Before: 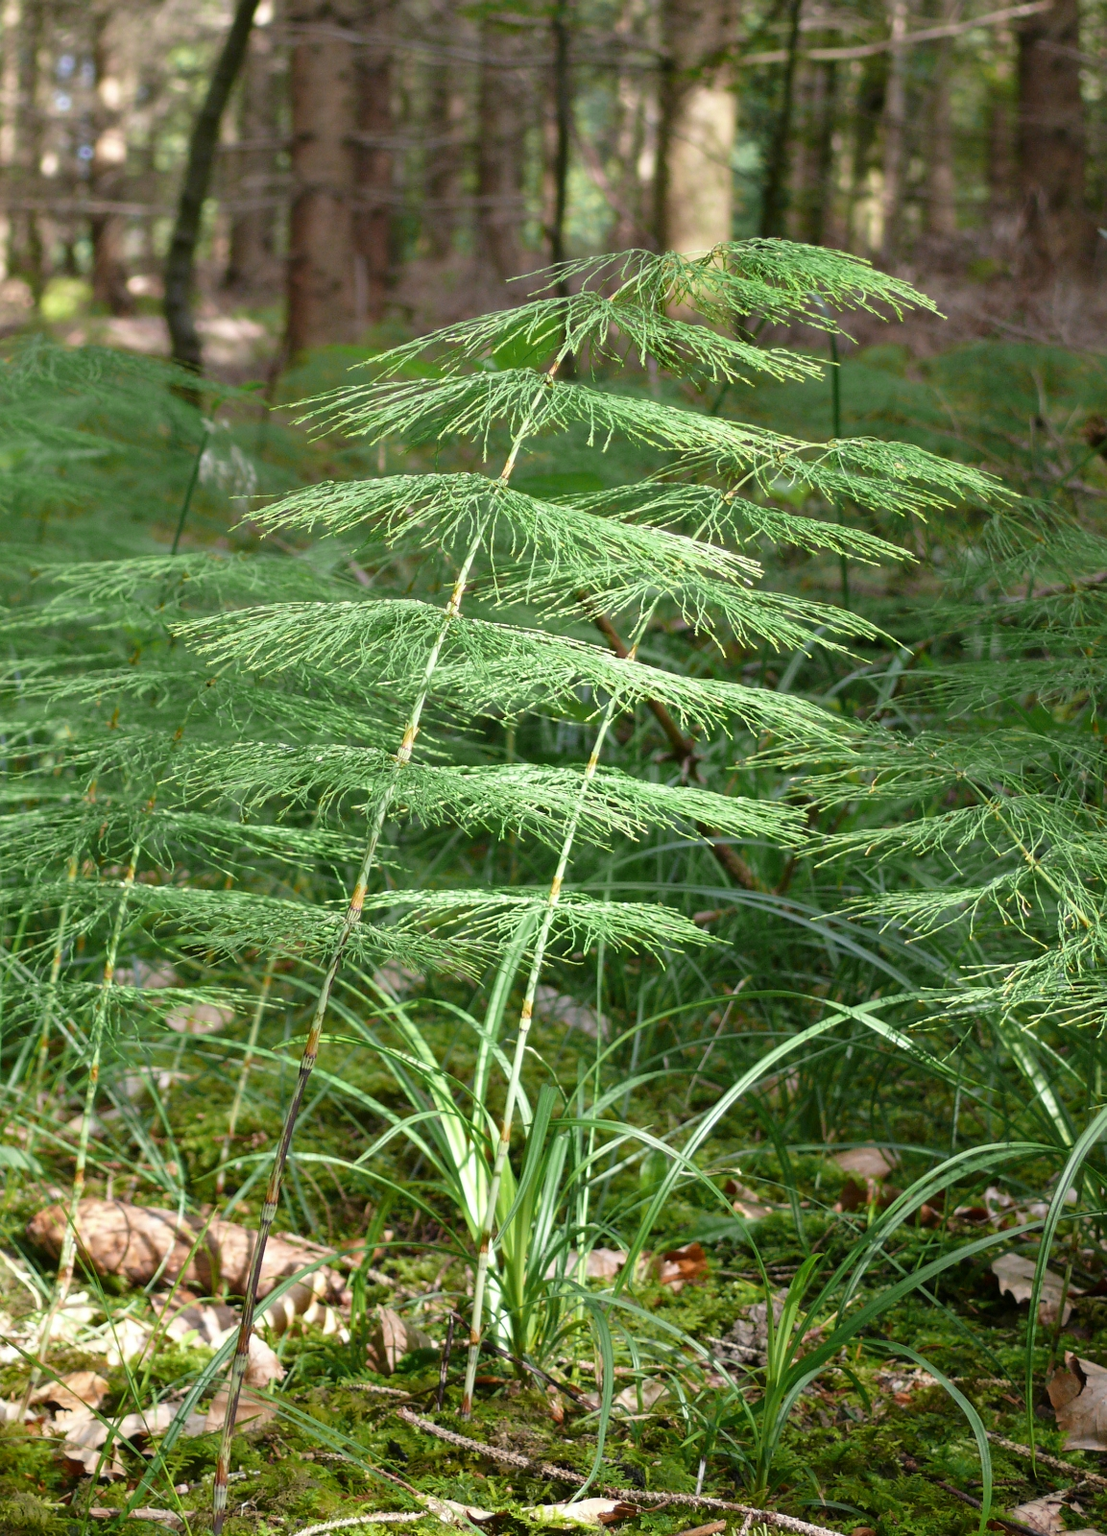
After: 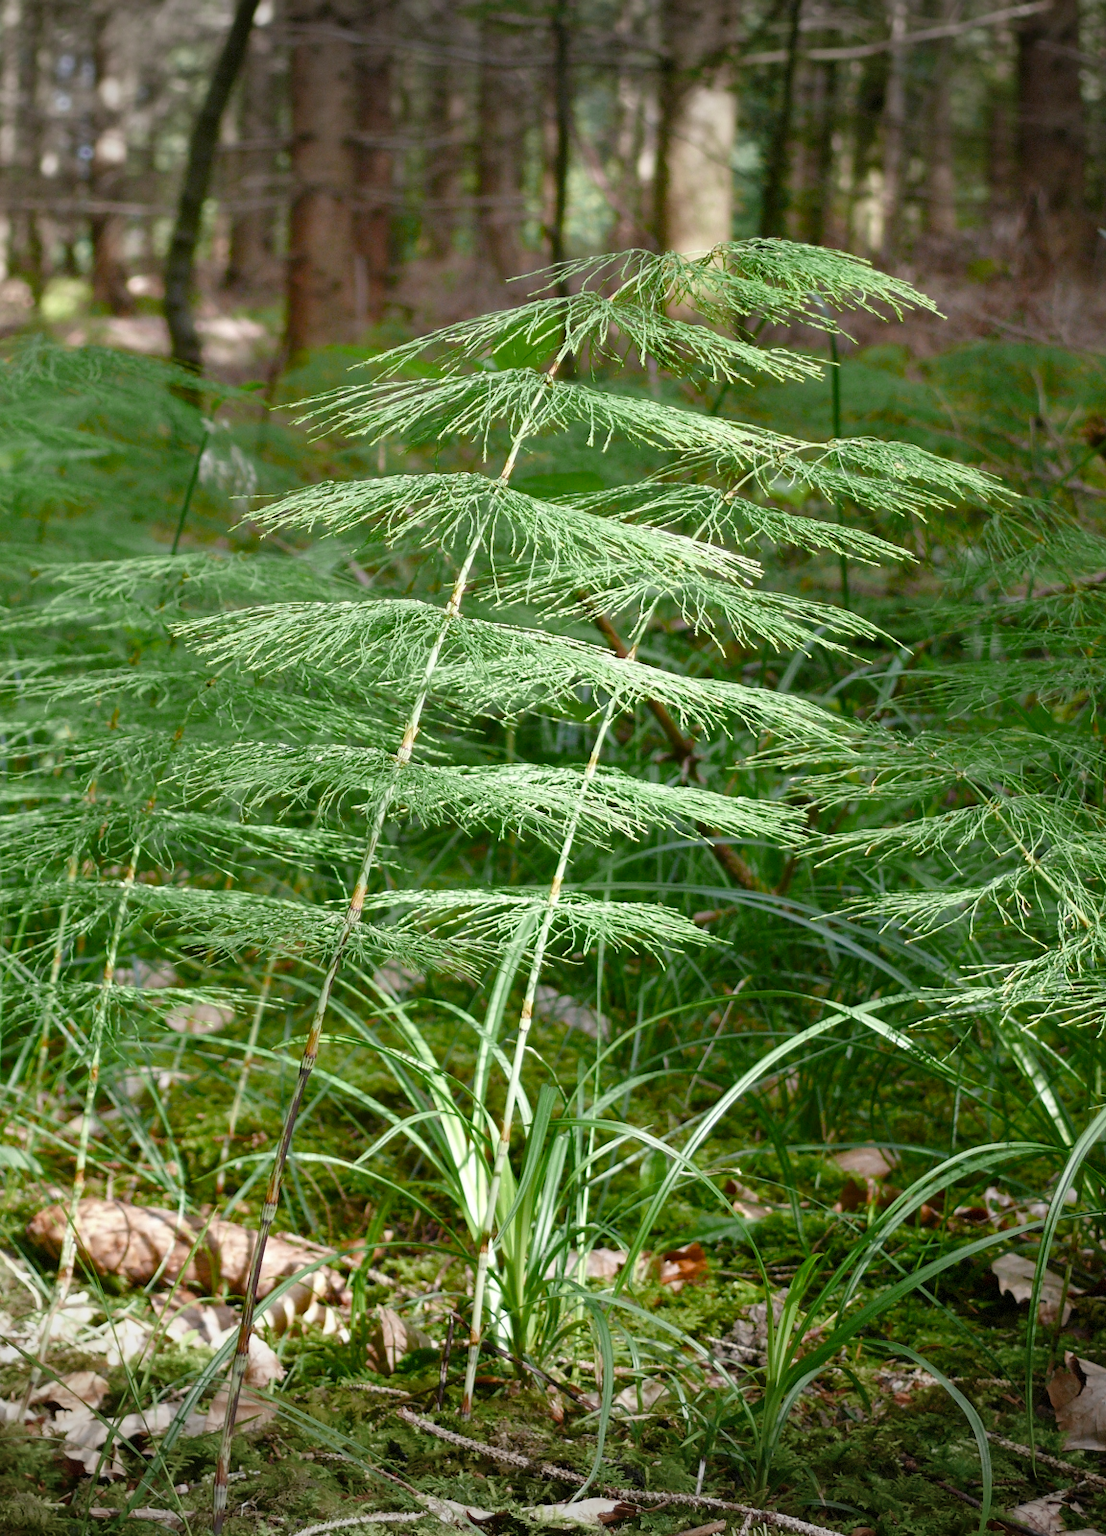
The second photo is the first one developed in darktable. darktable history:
color balance rgb: perceptual saturation grading › global saturation 20%, perceptual saturation grading › highlights -50%, perceptual saturation grading › shadows 30%
vignetting: fall-off start 100%, brightness -0.406, saturation -0.3, width/height ratio 1.324, dithering 8-bit output, unbound false
